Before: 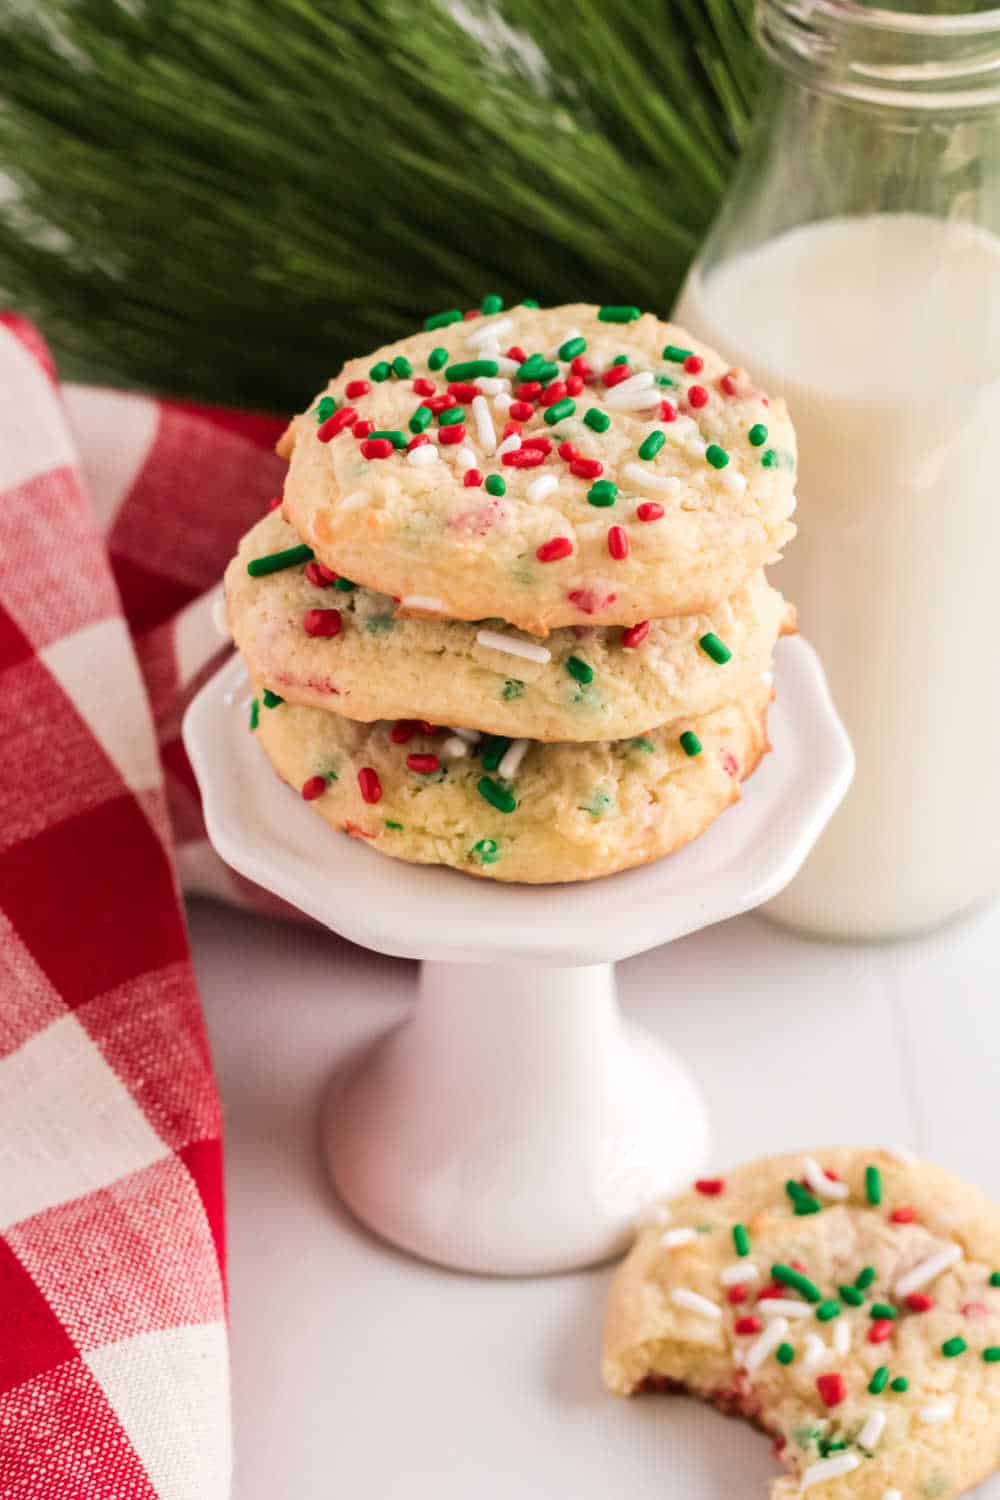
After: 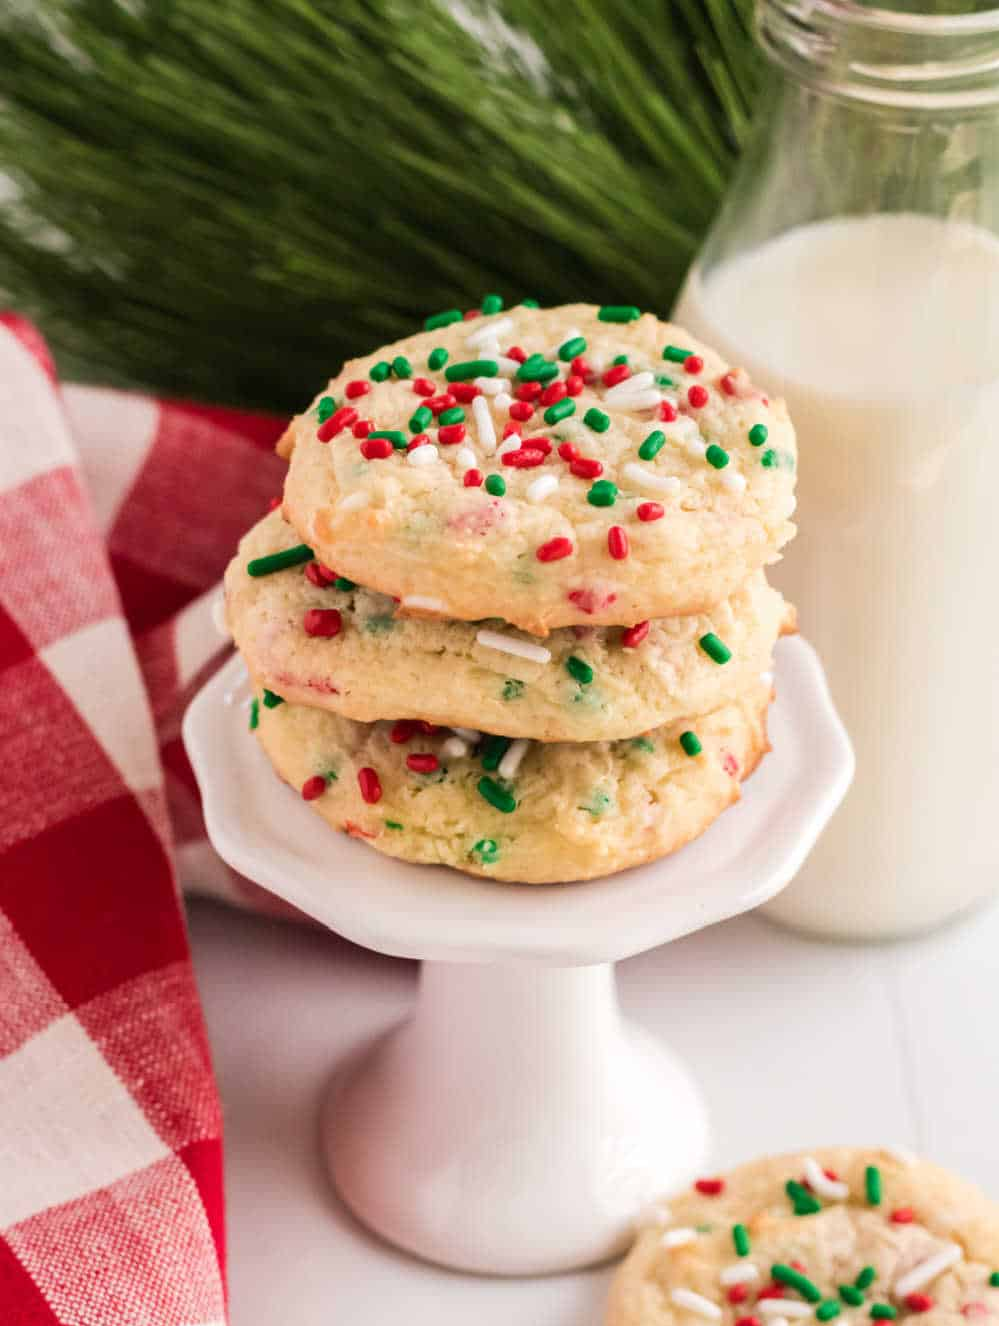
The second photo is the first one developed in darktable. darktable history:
crop and rotate: top 0%, bottom 11.539%
